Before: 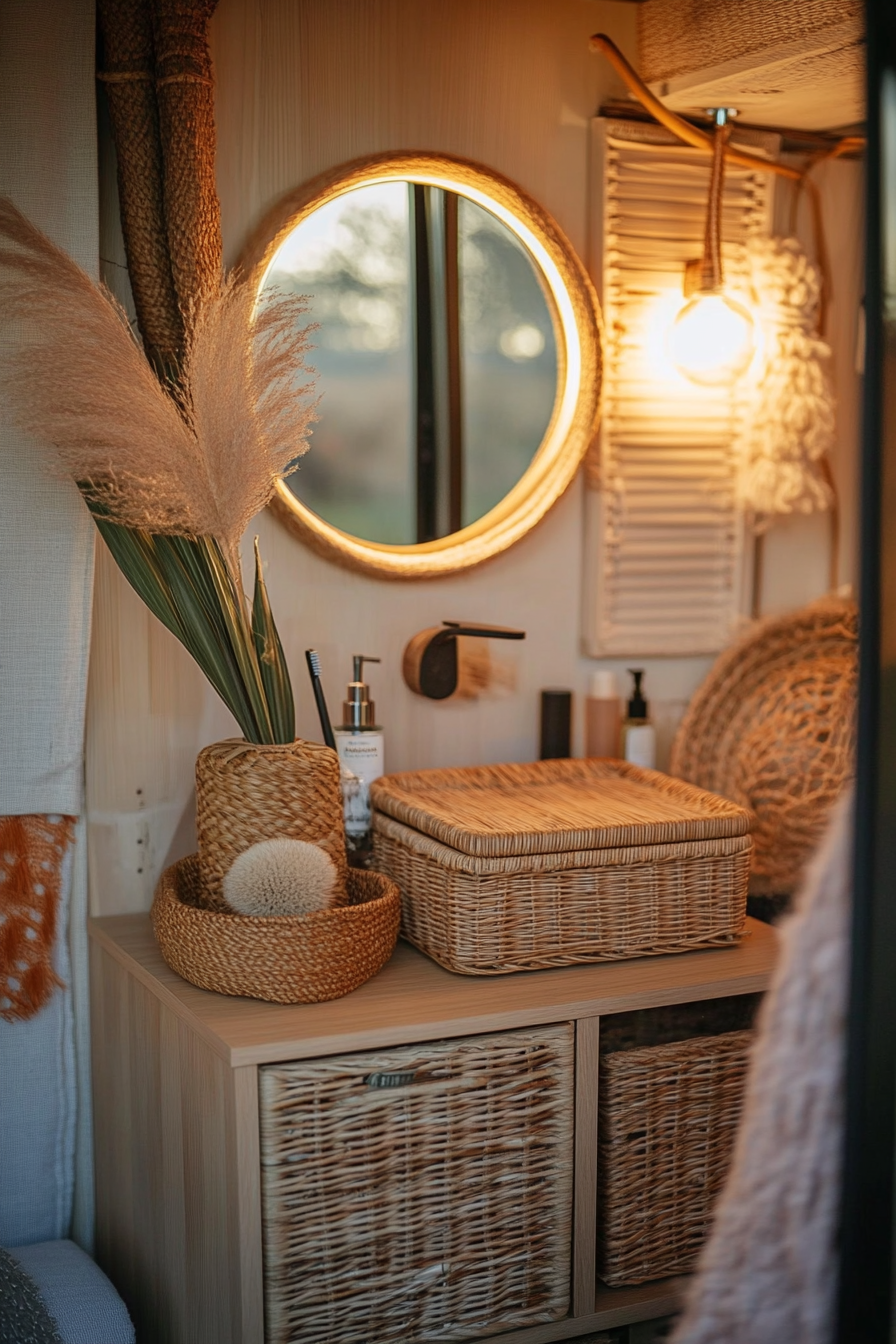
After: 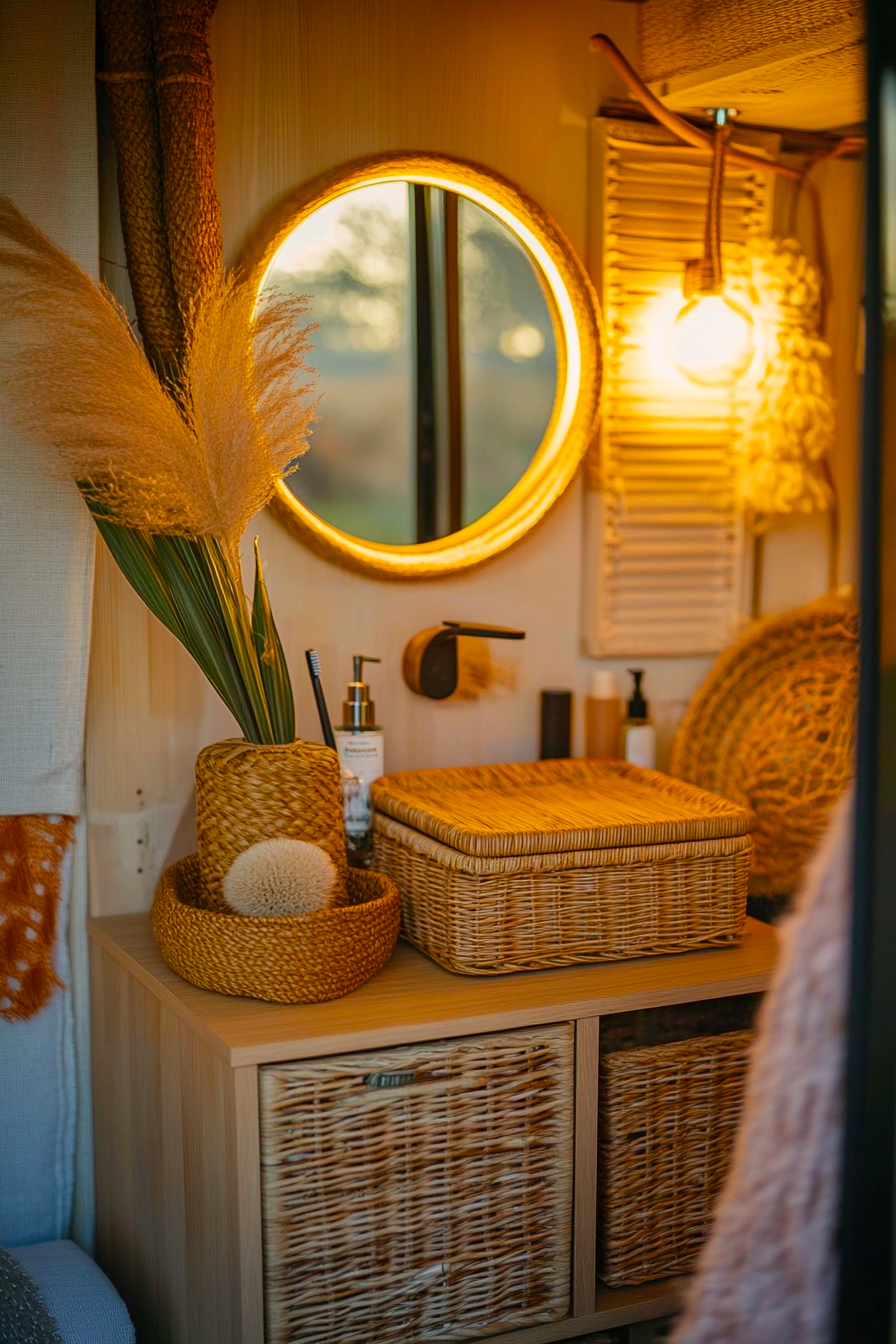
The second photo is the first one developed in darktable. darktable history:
color balance rgb: highlights gain › chroma 2.076%, highlights gain › hue 72.49°, linear chroma grading › global chroma 9.294%, perceptual saturation grading › global saturation 41.307%, global vibrance 20%
